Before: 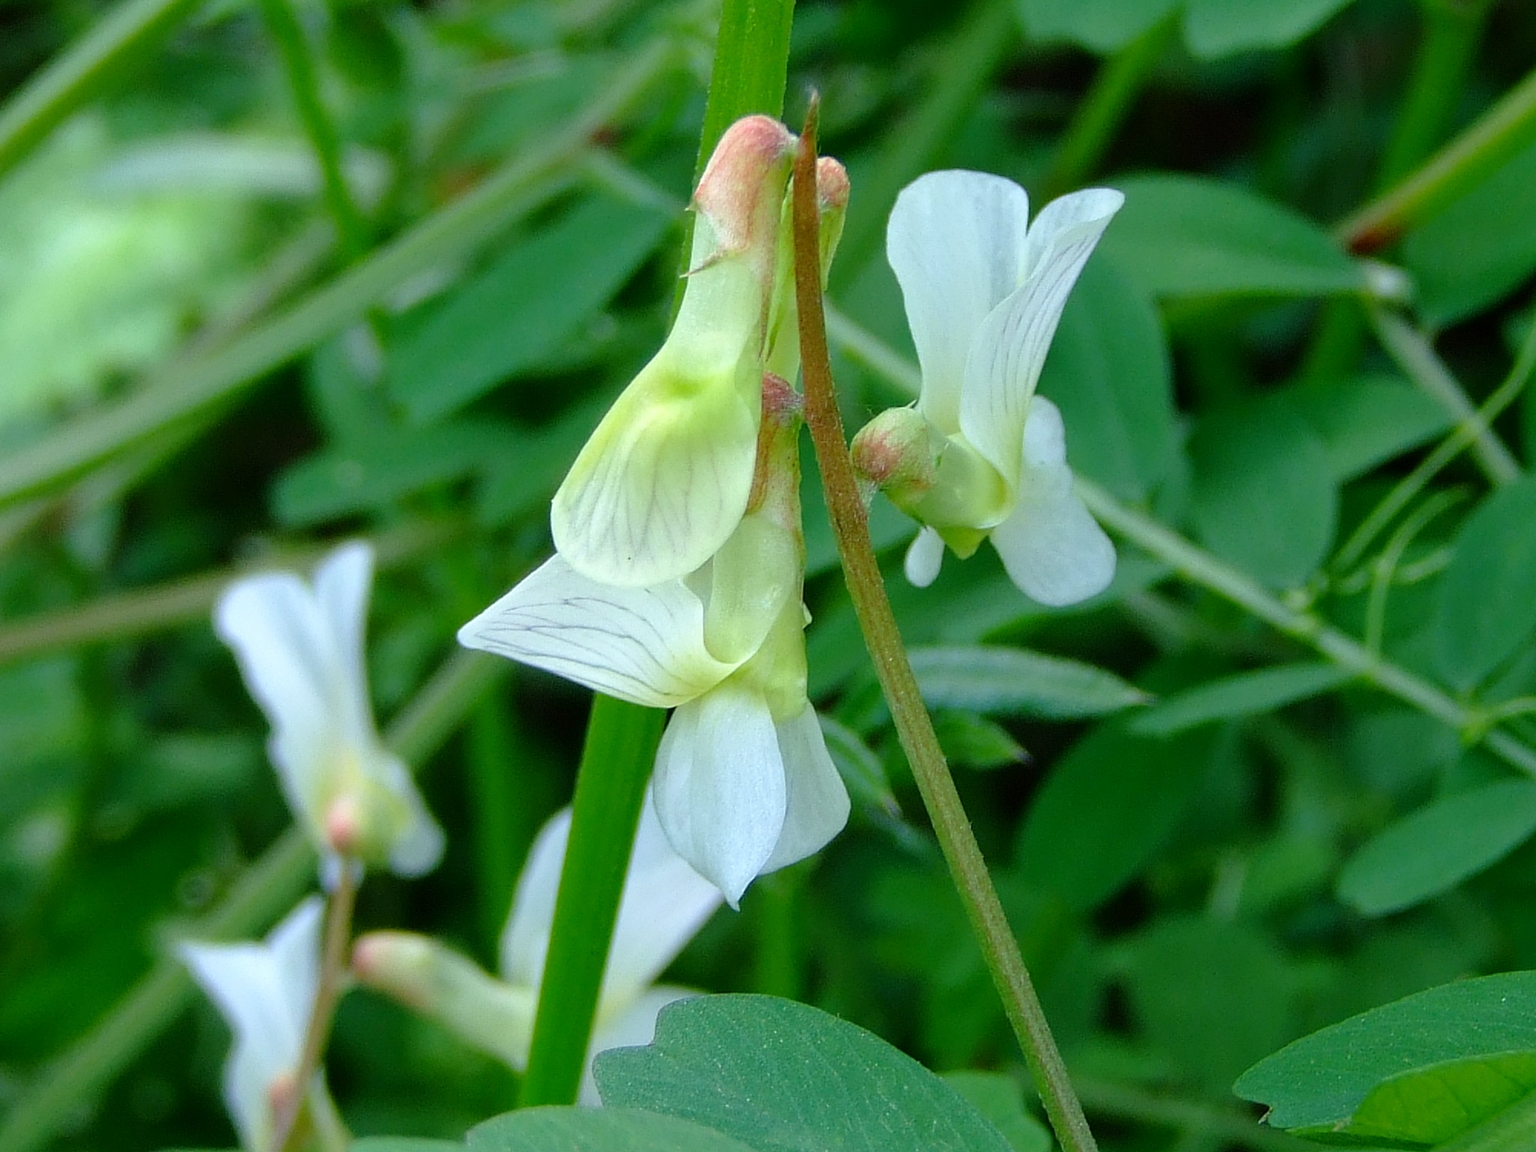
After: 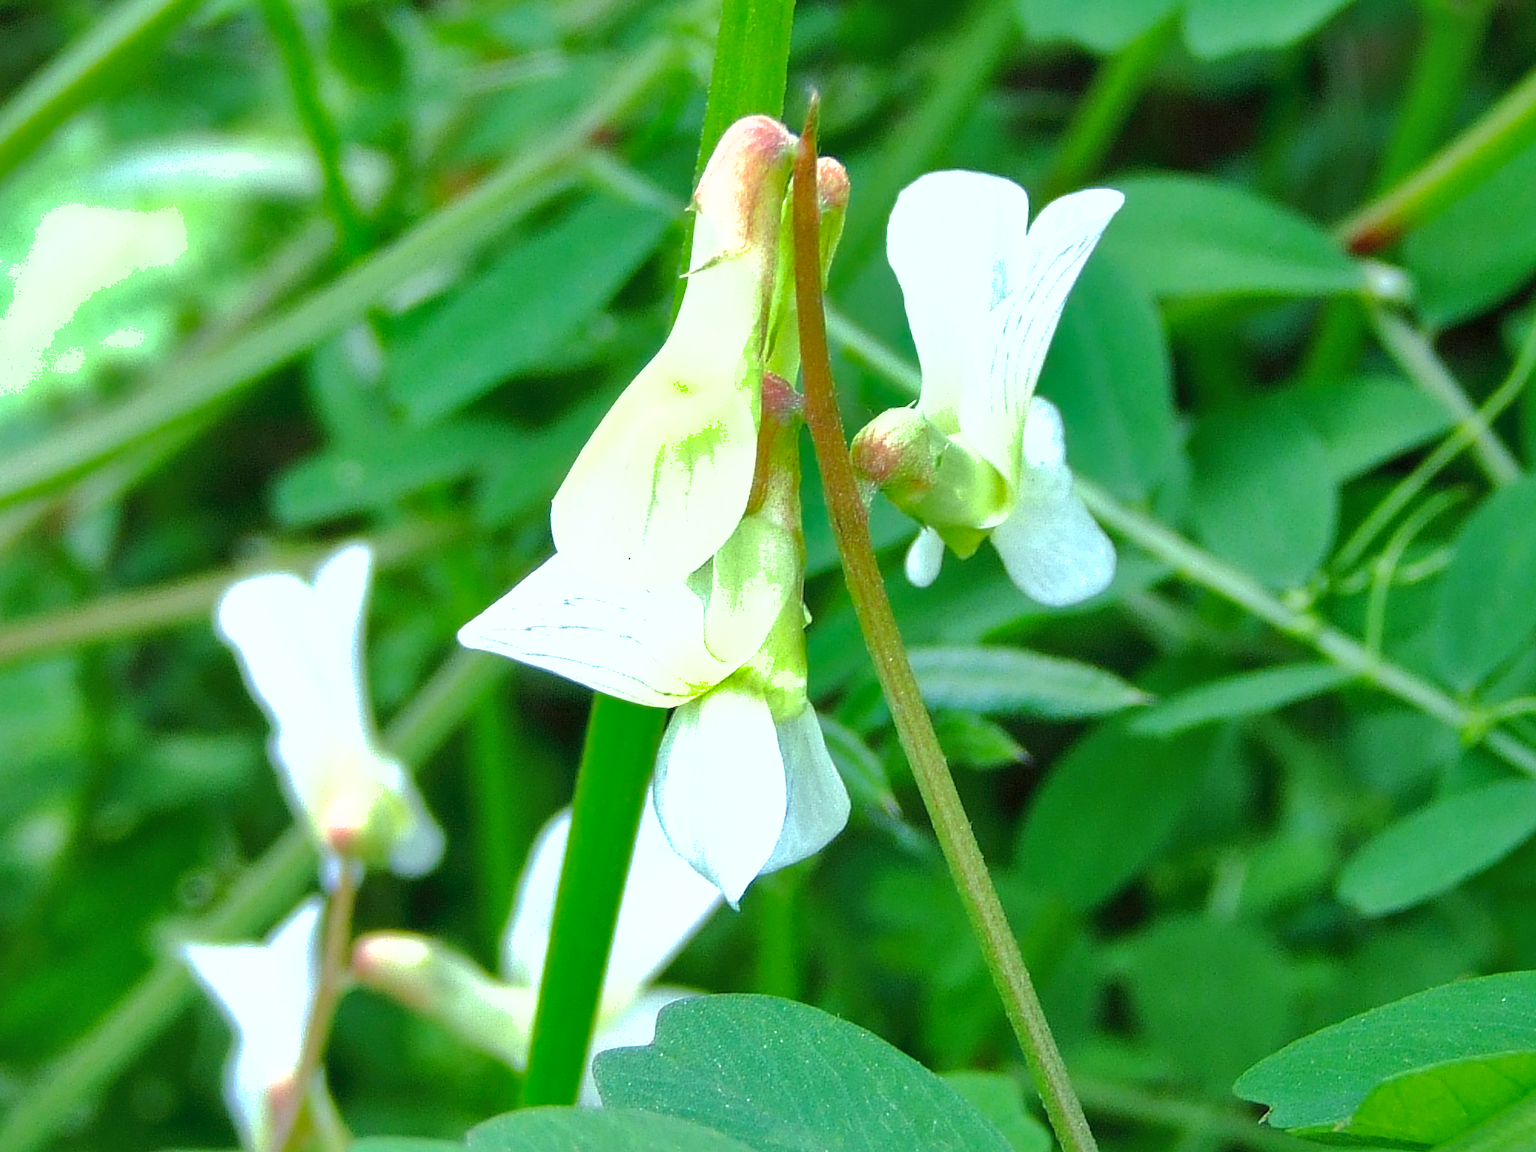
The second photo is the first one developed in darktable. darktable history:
exposure: exposure 1 EV, compensate highlight preservation false
shadows and highlights: shadows 60, highlights -60
